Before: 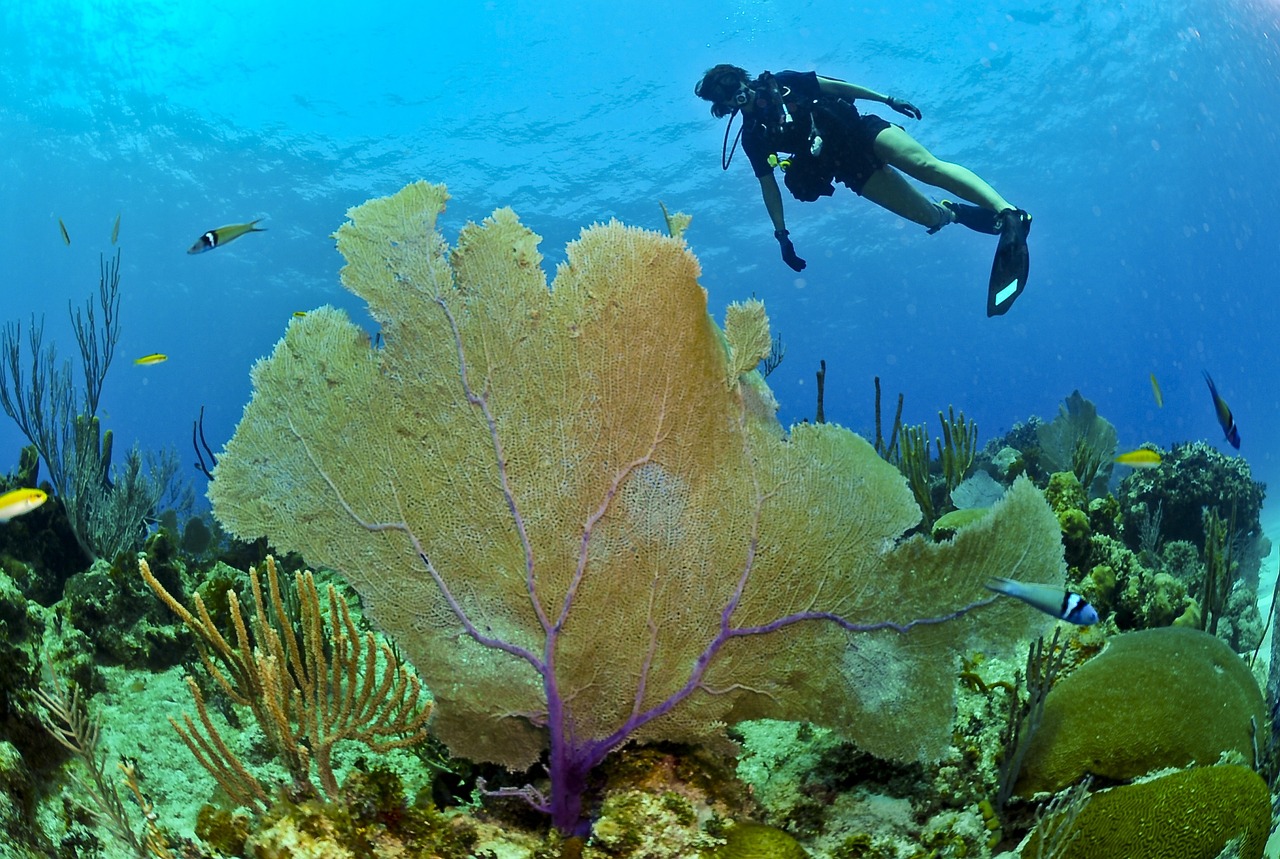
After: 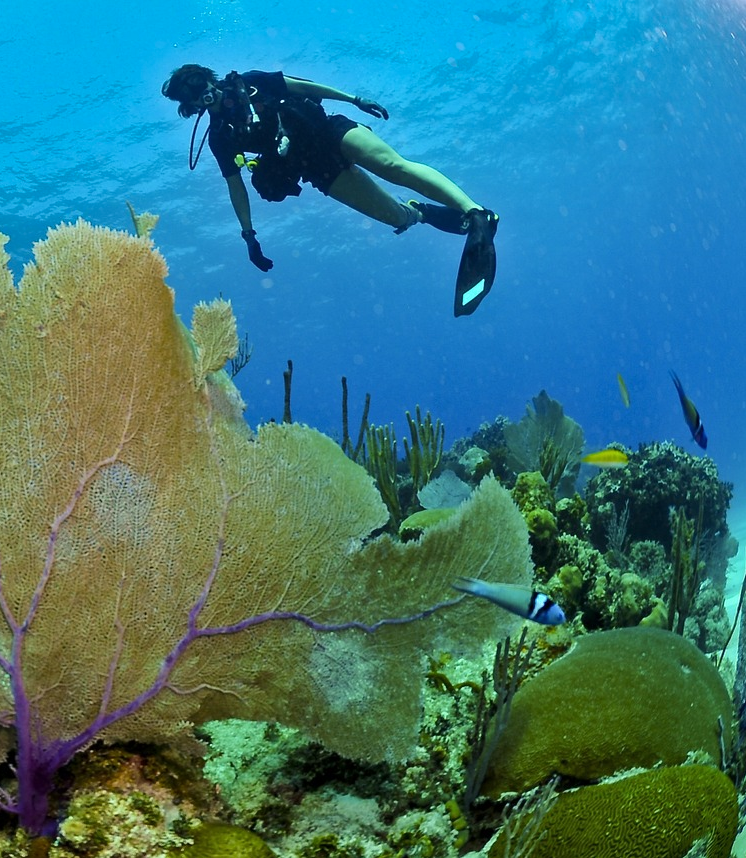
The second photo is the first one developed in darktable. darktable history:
crop: left 41.704%
shadows and highlights: radius 108.93, shadows 23.45, highlights -58.64, low approximation 0.01, soften with gaussian
